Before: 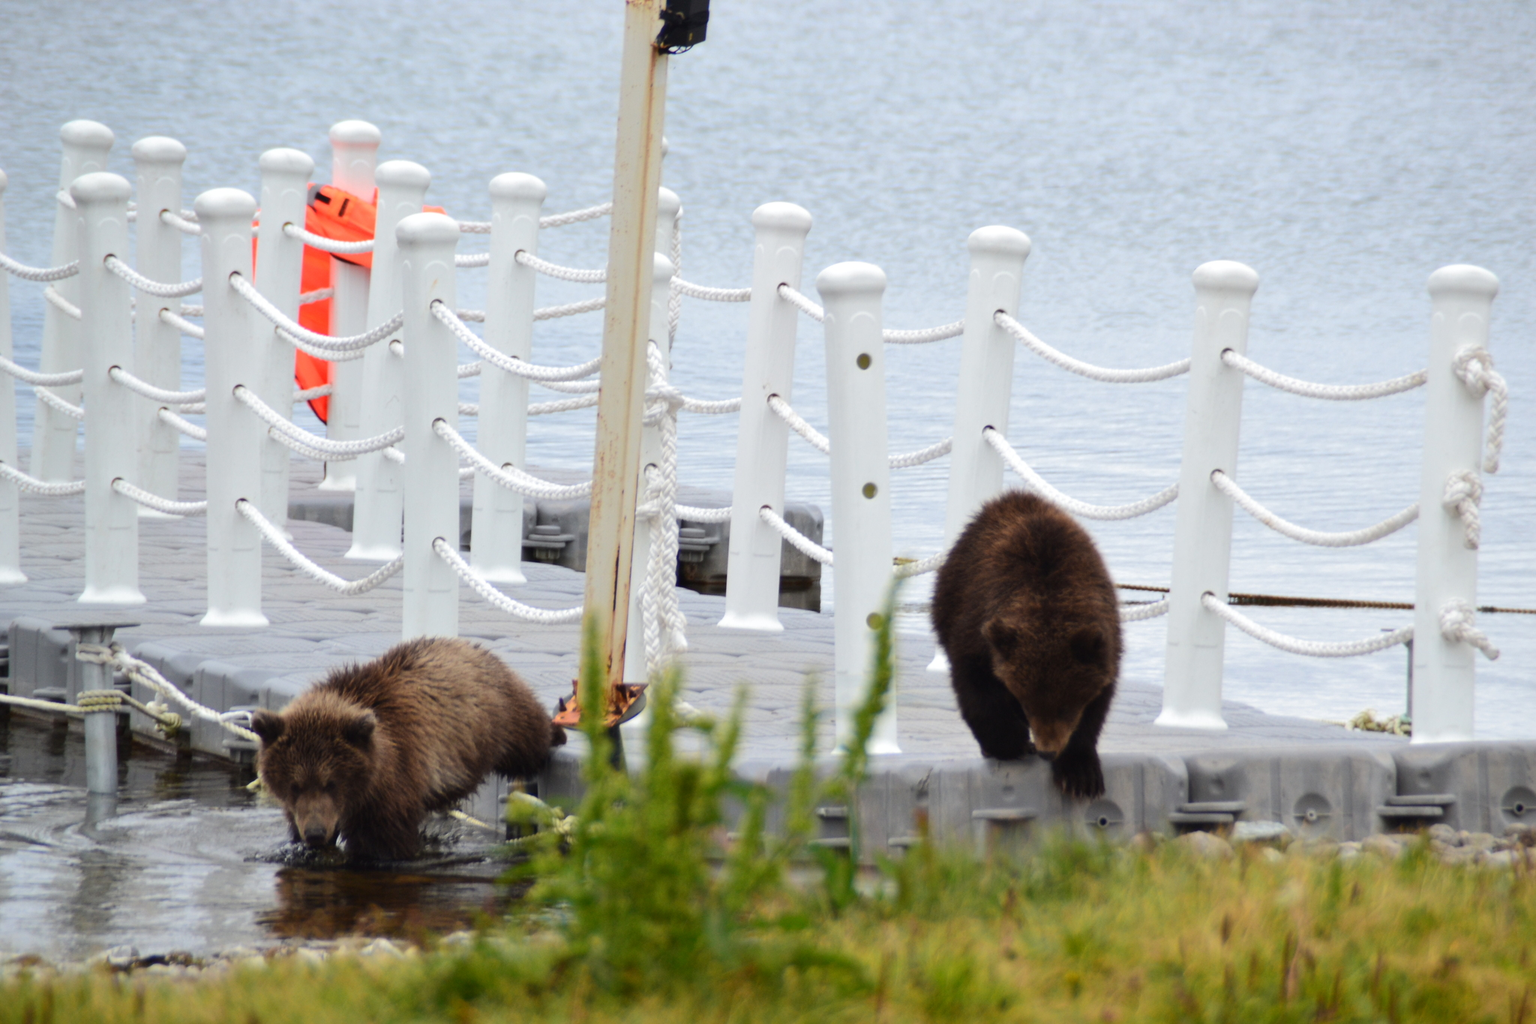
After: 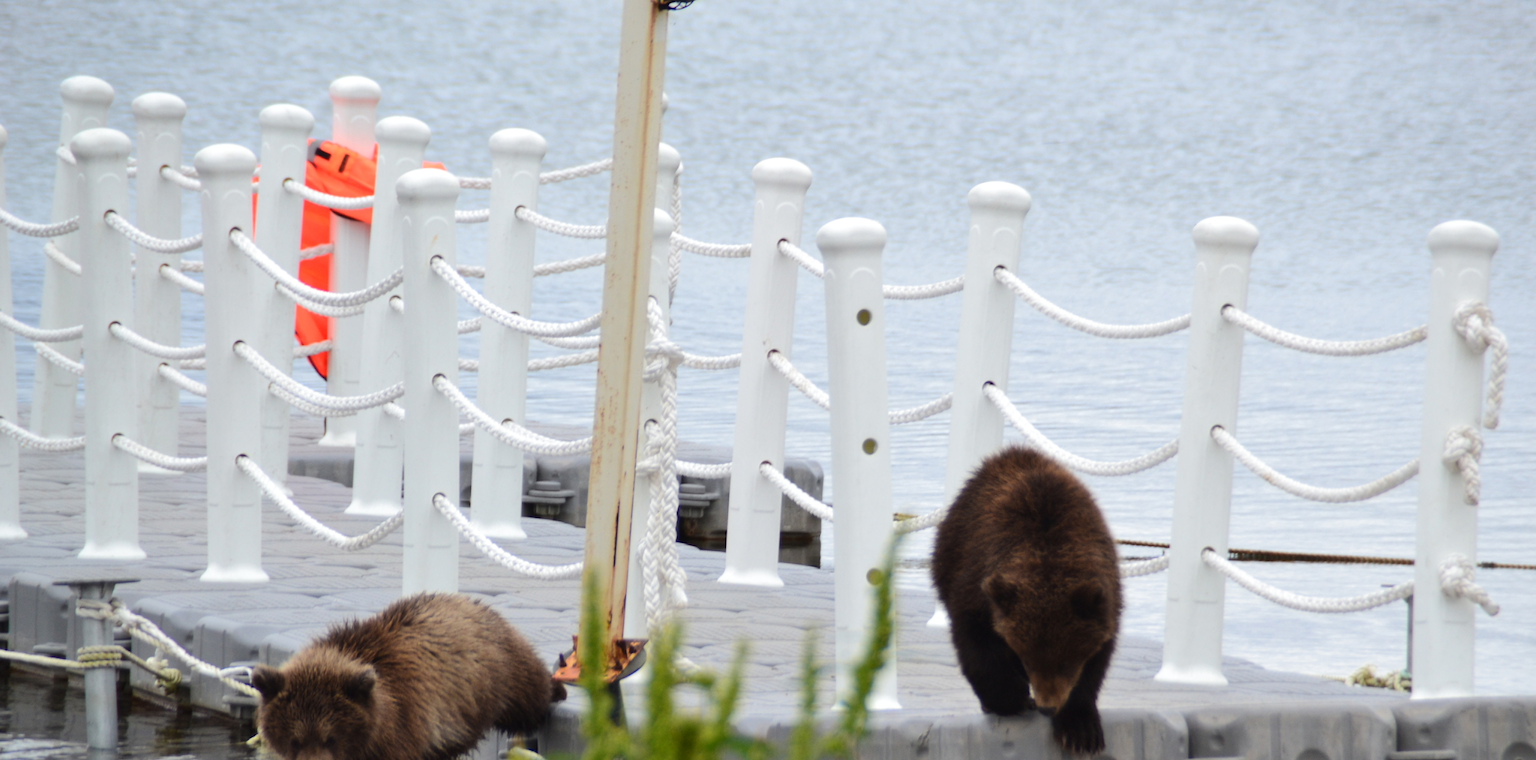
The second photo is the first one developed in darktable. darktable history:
crop: top 4.349%, bottom 21.36%
